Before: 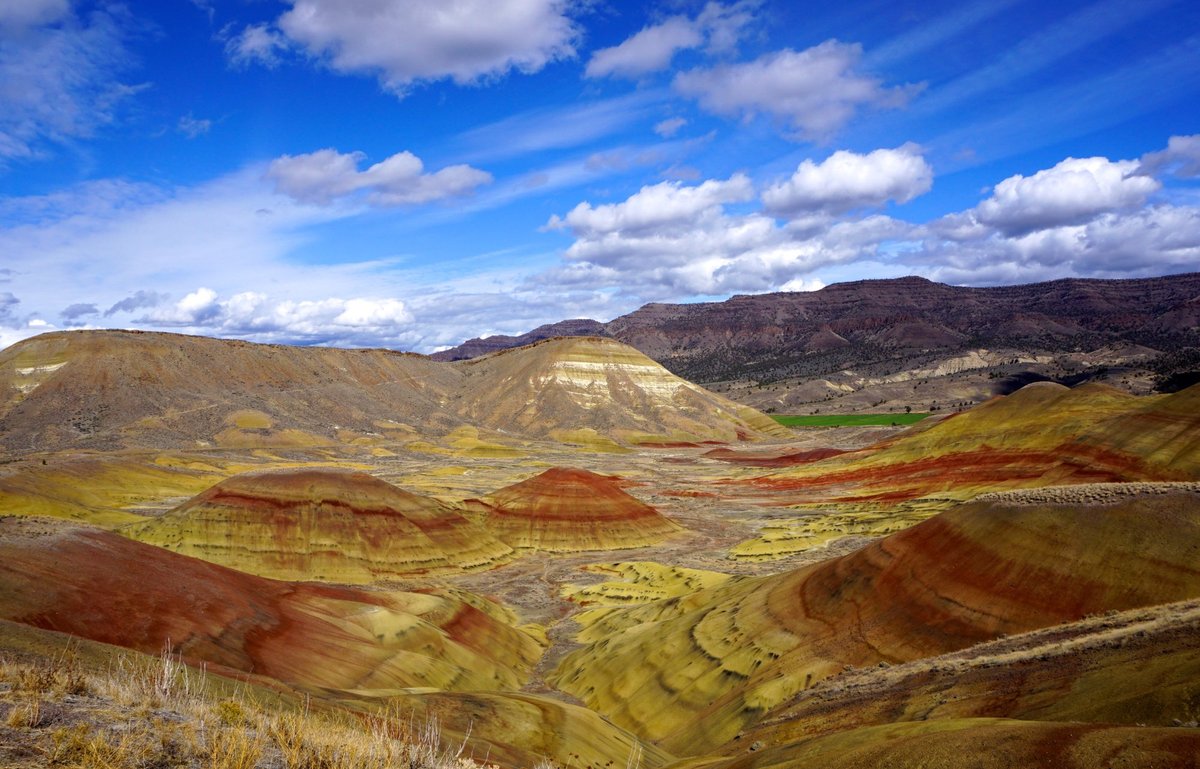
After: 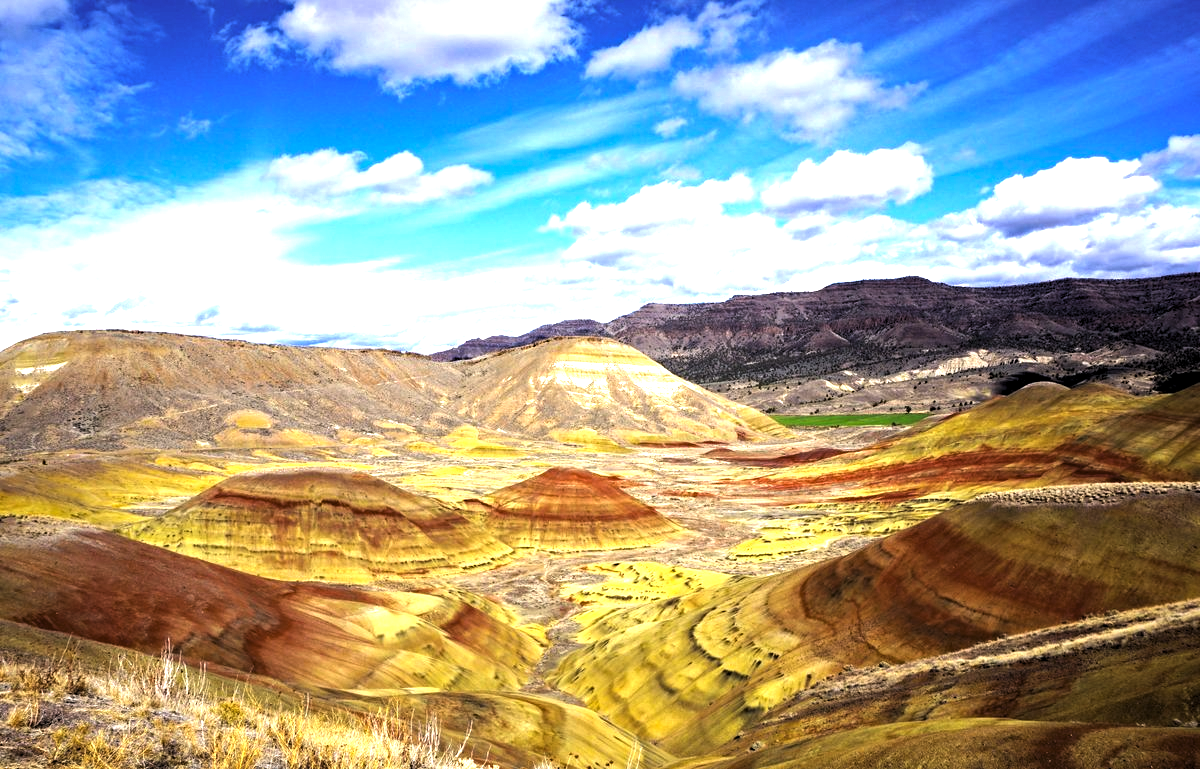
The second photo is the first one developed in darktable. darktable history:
exposure: black level correction 0, exposure 1.364 EV, compensate exposure bias true, compensate highlight preservation false
levels: levels [0.101, 0.578, 0.953]
contrast brightness saturation: contrast 0.051, brightness 0.055, saturation 0.007
haze removal: compatibility mode true, adaptive false
